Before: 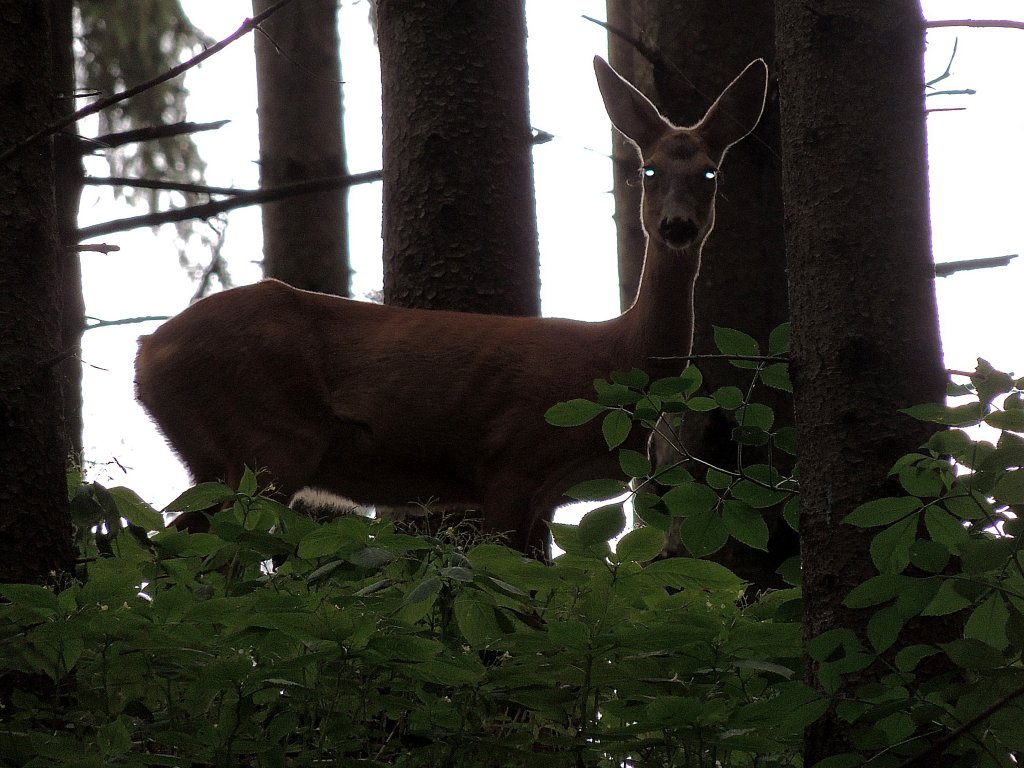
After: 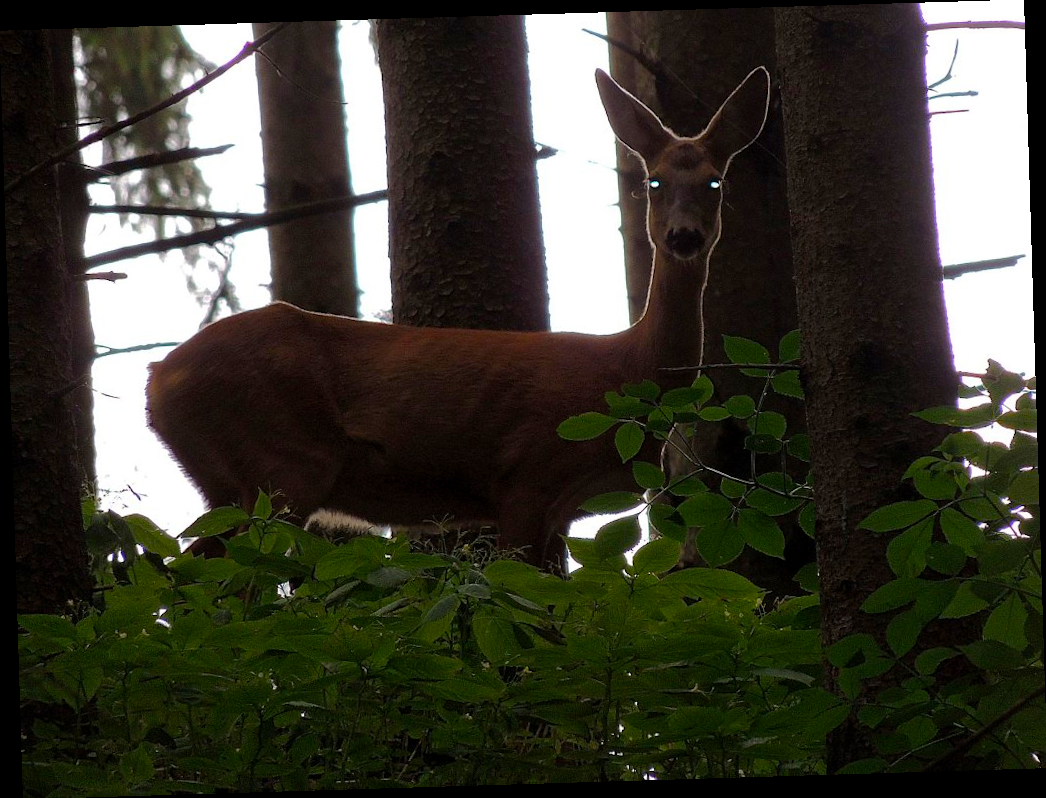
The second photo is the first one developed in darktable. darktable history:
rotate and perspective: rotation -1.75°, automatic cropping off
color balance rgb: perceptual saturation grading › global saturation 20%, perceptual saturation grading › highlights 2.68%, perceptual saturation grading › shadows 50%
